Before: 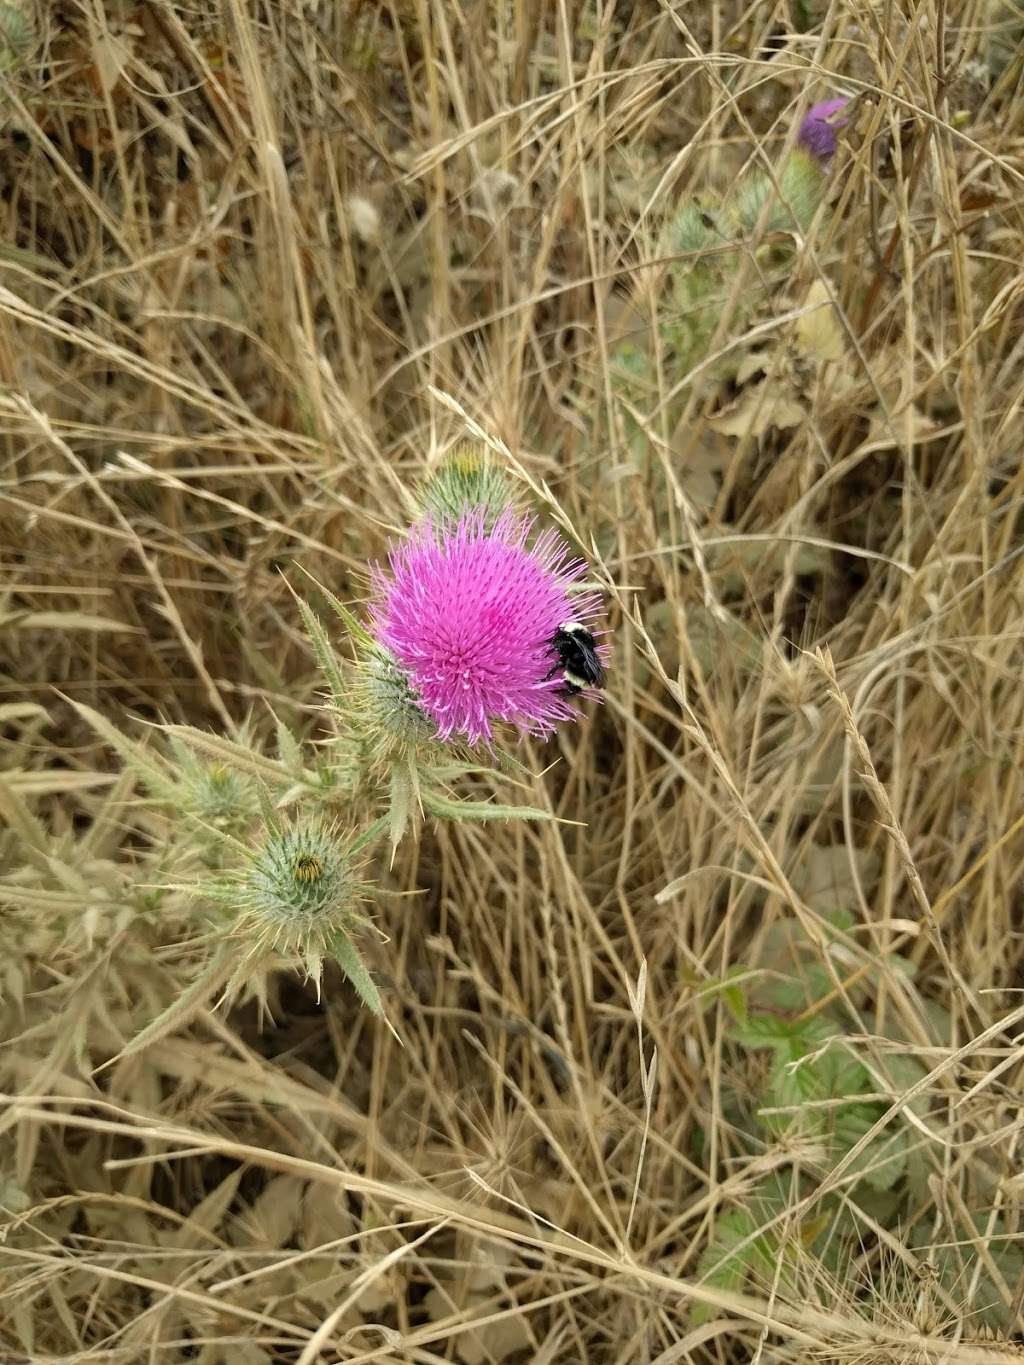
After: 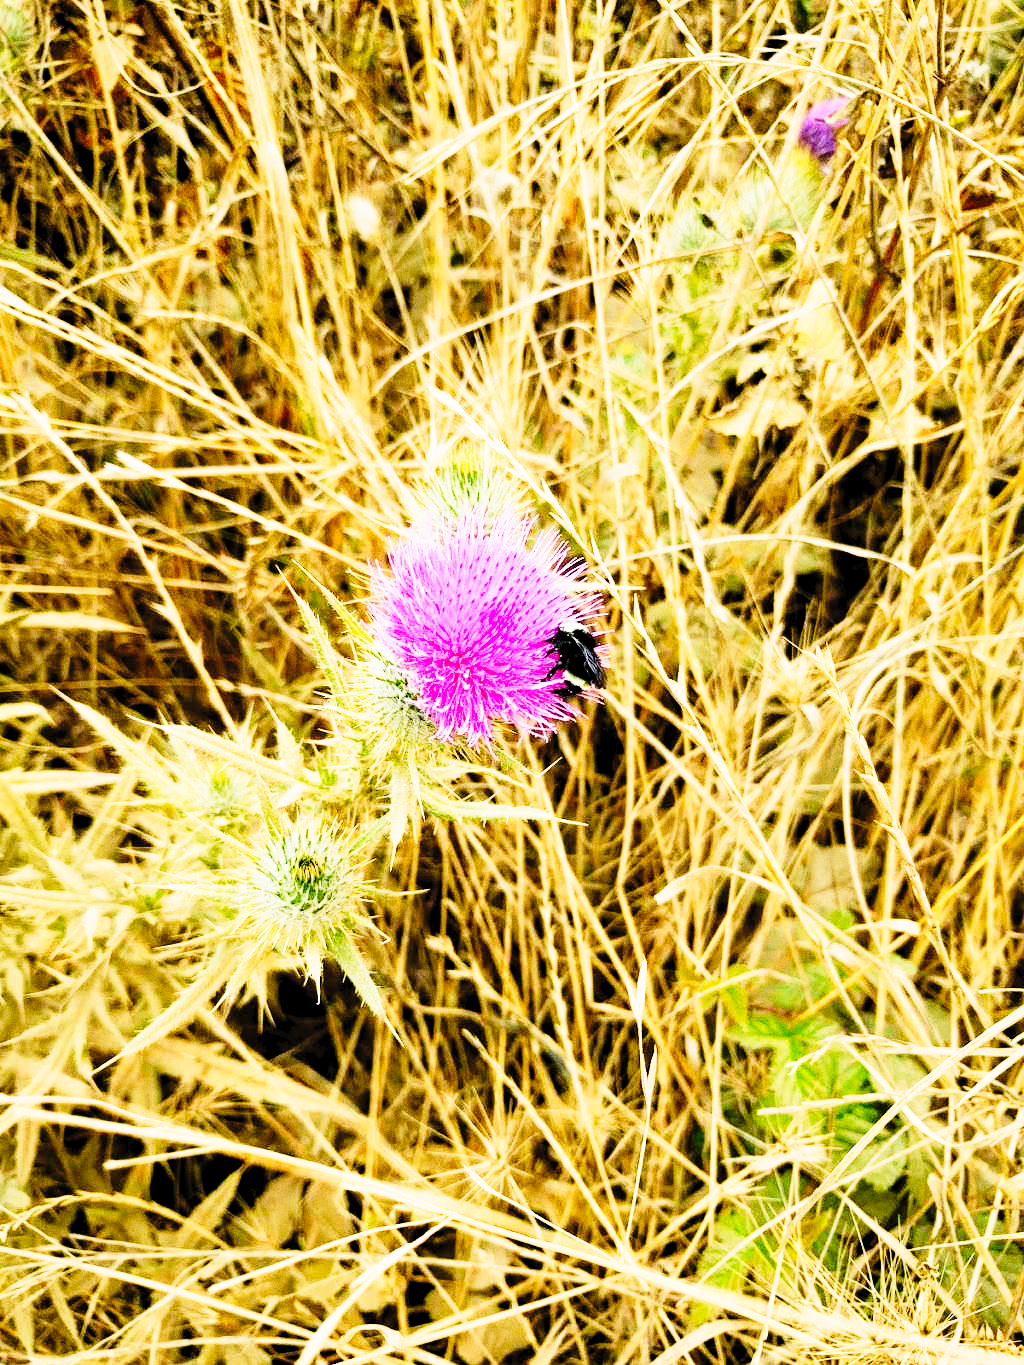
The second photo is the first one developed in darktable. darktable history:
grain: on, module defaults
rgb levels: preserve colors sum RGB, levels [[0.038, 0.433, 0.934], [0, 0.5, 1], [0, 0.5, 1]]
base curve: curves: ch0 [(0, 0) (0.088, 0.125) (0.176, 0.251) (0.354, 0.501) (0.613, 0.749) (1, 0.877)], preserve colors none
tone curve: curves: ch0 [(0, 0) (0.003, 0.01) (0.011, 0.012) (0.025, 0.012) (0.044, 0.017) (0.069, 0.021) (0.1, 0.025) (0.136, 0.03) (0.177, 0.037) (0.224, 0.052) (0.277, 0.092) (0.335, 0.16) (0.399, 0.3) (0.468, 0.463) (0.543, 0.639) (0.623, 0.796) (0.709, 0.904) (0.801, 0.962) (0.898, 0.988) (1, 1)], preserve colors none
